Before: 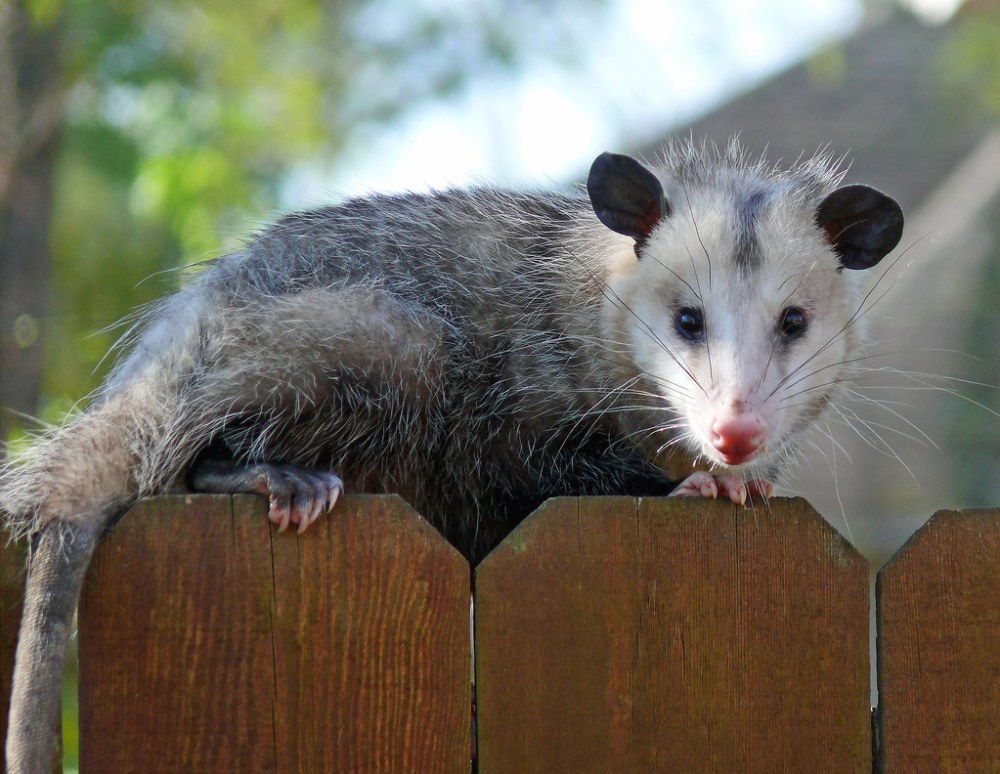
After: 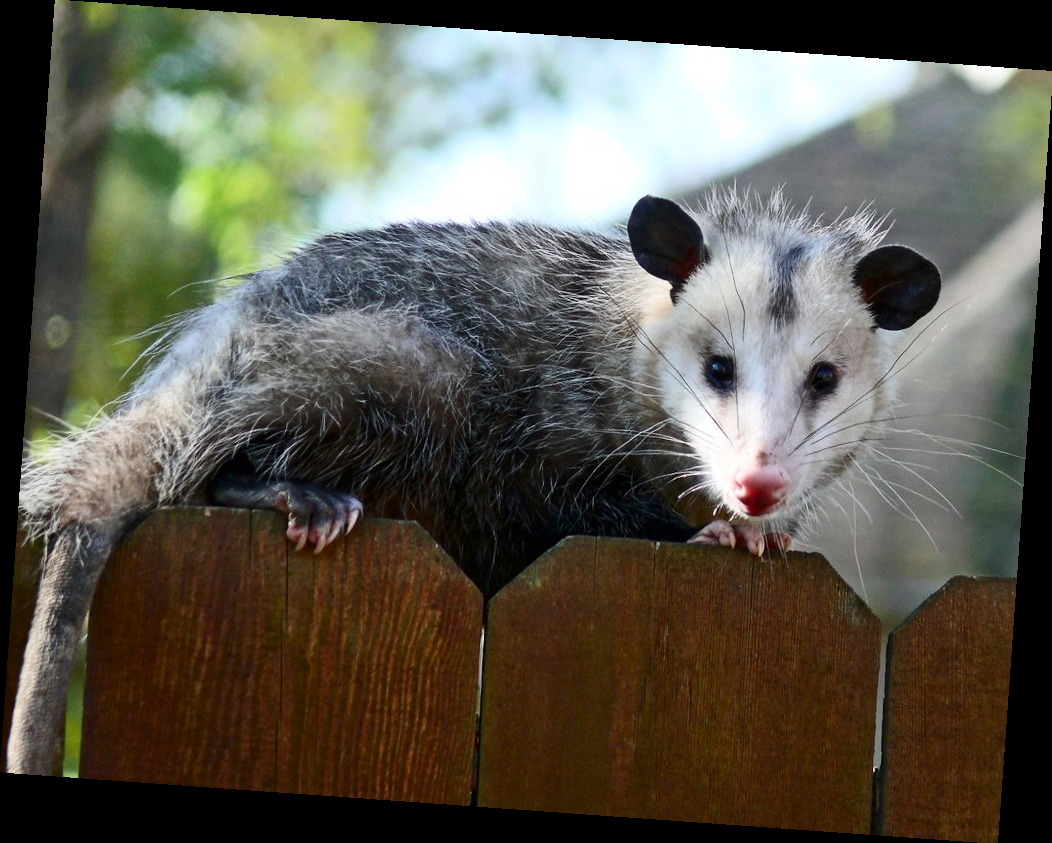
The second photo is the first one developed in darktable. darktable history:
rotate and perspective: rotation 4.1°, automatic cropping off
contrast brightness saturation: contrast 0.28
